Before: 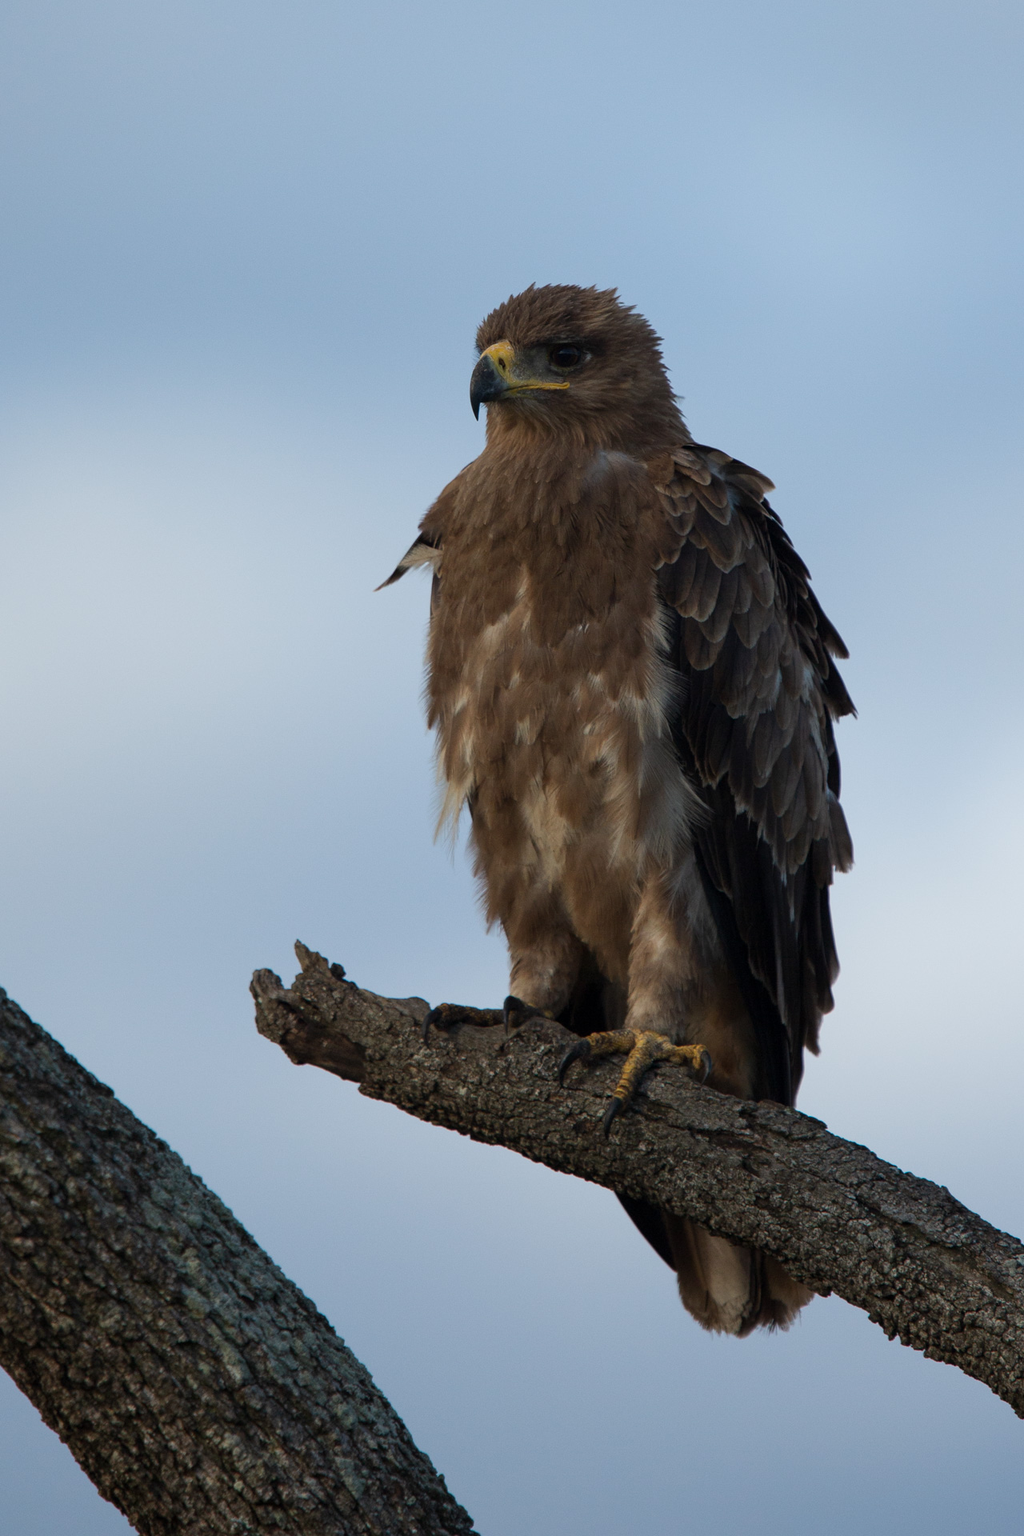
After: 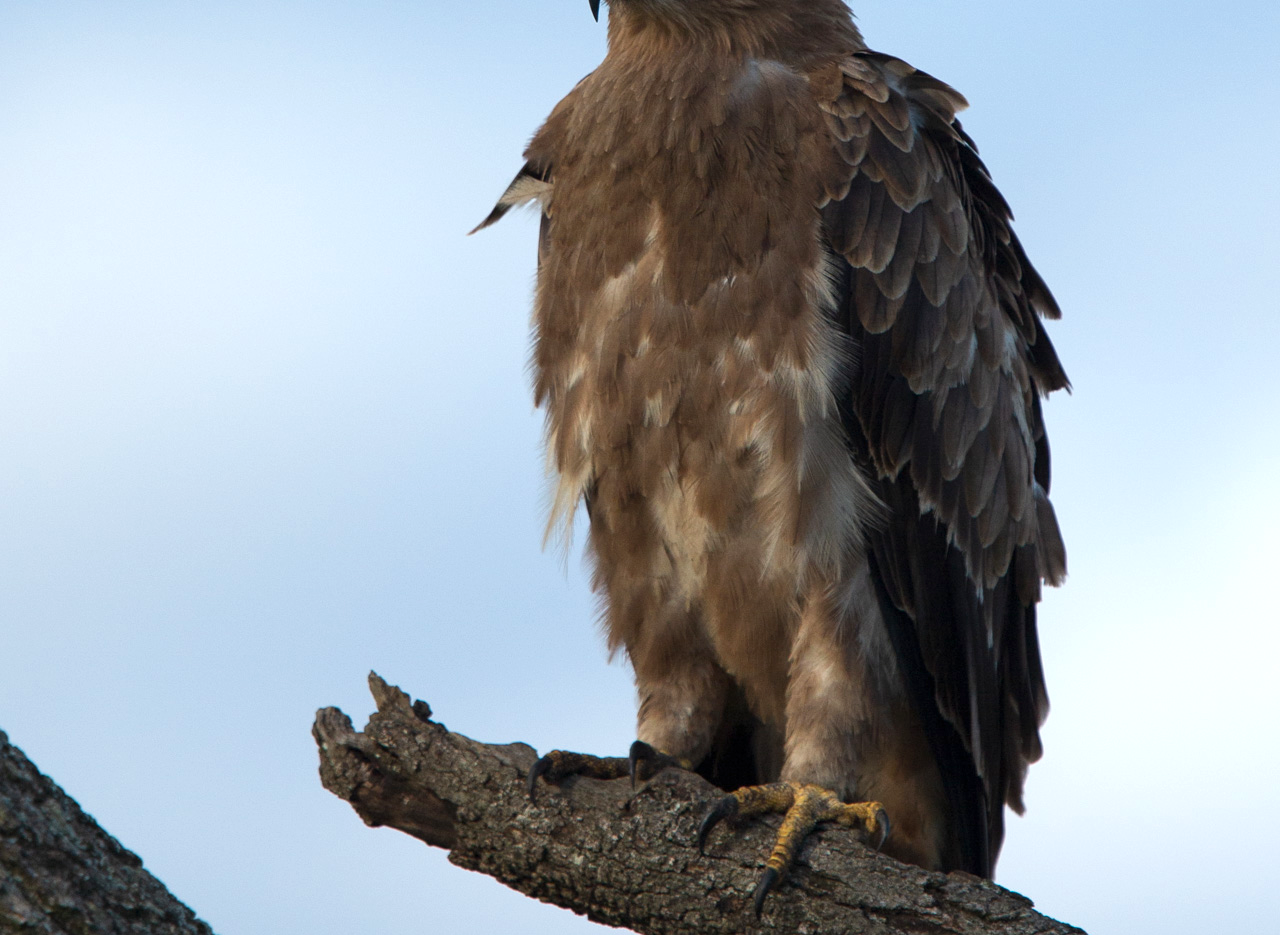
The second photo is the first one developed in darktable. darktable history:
crop and rotate: top 26.274%, bottom 24.979%
color zones: curves: ch0 [(0, 0.5) (0.143, 0.5) (0.286, 0.5) (0.429, 0.5) (0.571, 0.5) (0.714, 0.476) (0.857, 0.5) (1, 0.5)]; ch2 [(0, 0.5) (0.143, 0.5) (0.286, 0.5) (0.429, 0.5) (0.571, 0.5) (0.714, 0.487) (0.857, 0.5) (1, 0.5)]
exposure: exposure 0.6 EV, compensate exposure bias true, compensate highlight preservation false
